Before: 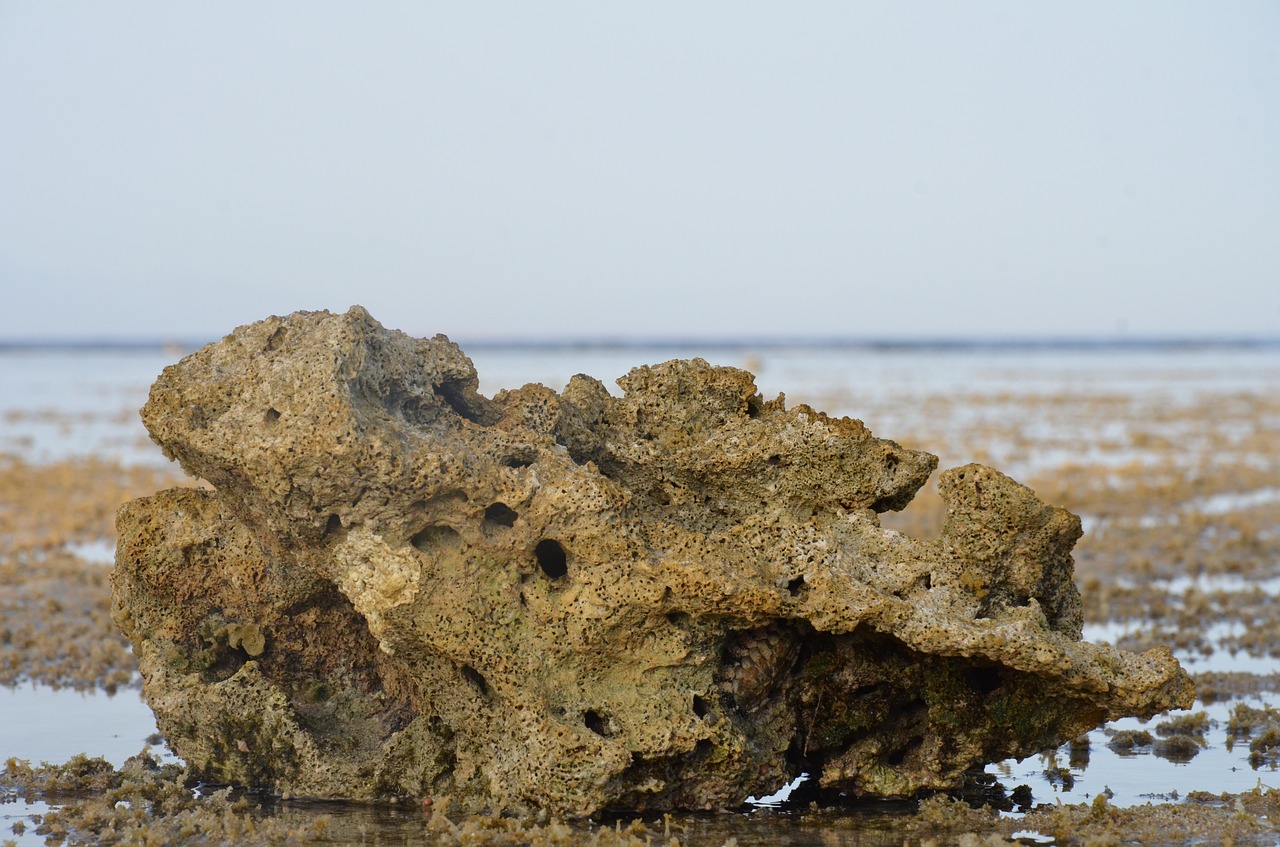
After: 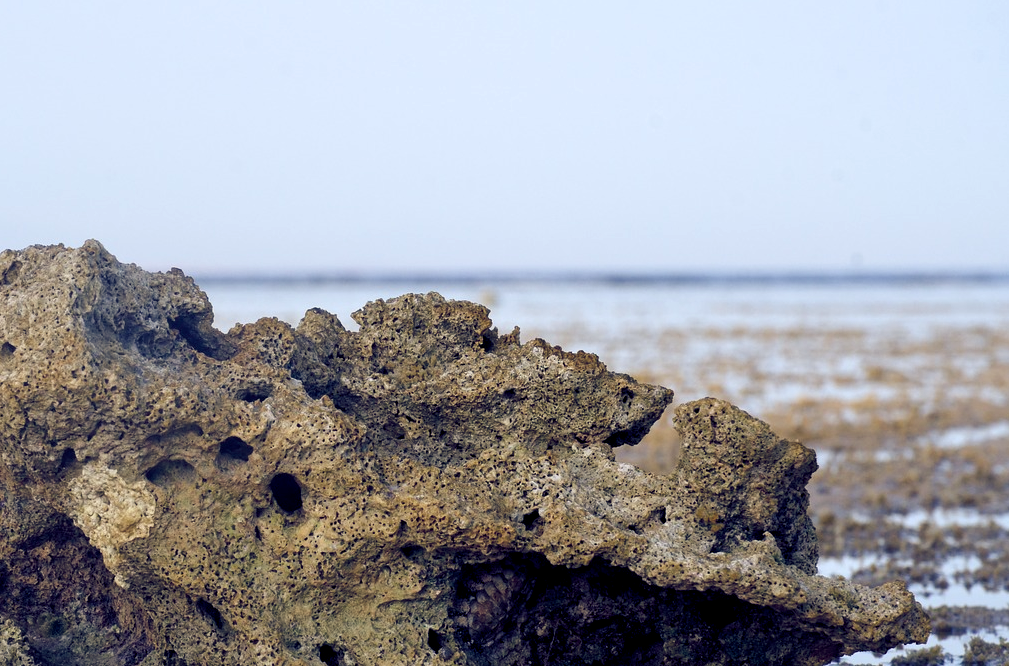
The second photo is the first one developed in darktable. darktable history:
color balance rgb: shadows lift › luminance -41.13%, shadows lift › chroma 14.13%, shadows lift › hue 260°, power › luminance -3.76%, power › chroma 0.56%, power › hue 40.37°, highlights gain › luminance 16.81%, highlights gain › chroma 2.94%, highlights gain › hue 260°, global offset › luminance -0.29%, global offset › chroma 0.31%, global offset › hue 260°, perceptual saturation grading › global saturation 20%, perceptual saturation grading › highlights -13.92%, perceptual saturation grading › shadows 50%
crop and rotate: left 20.74%, top 7.912%, right 0.375%, bottom 13.378%
contrast brightness saturation: contrast 0.06, brightness -0.01, saturation -0.23
